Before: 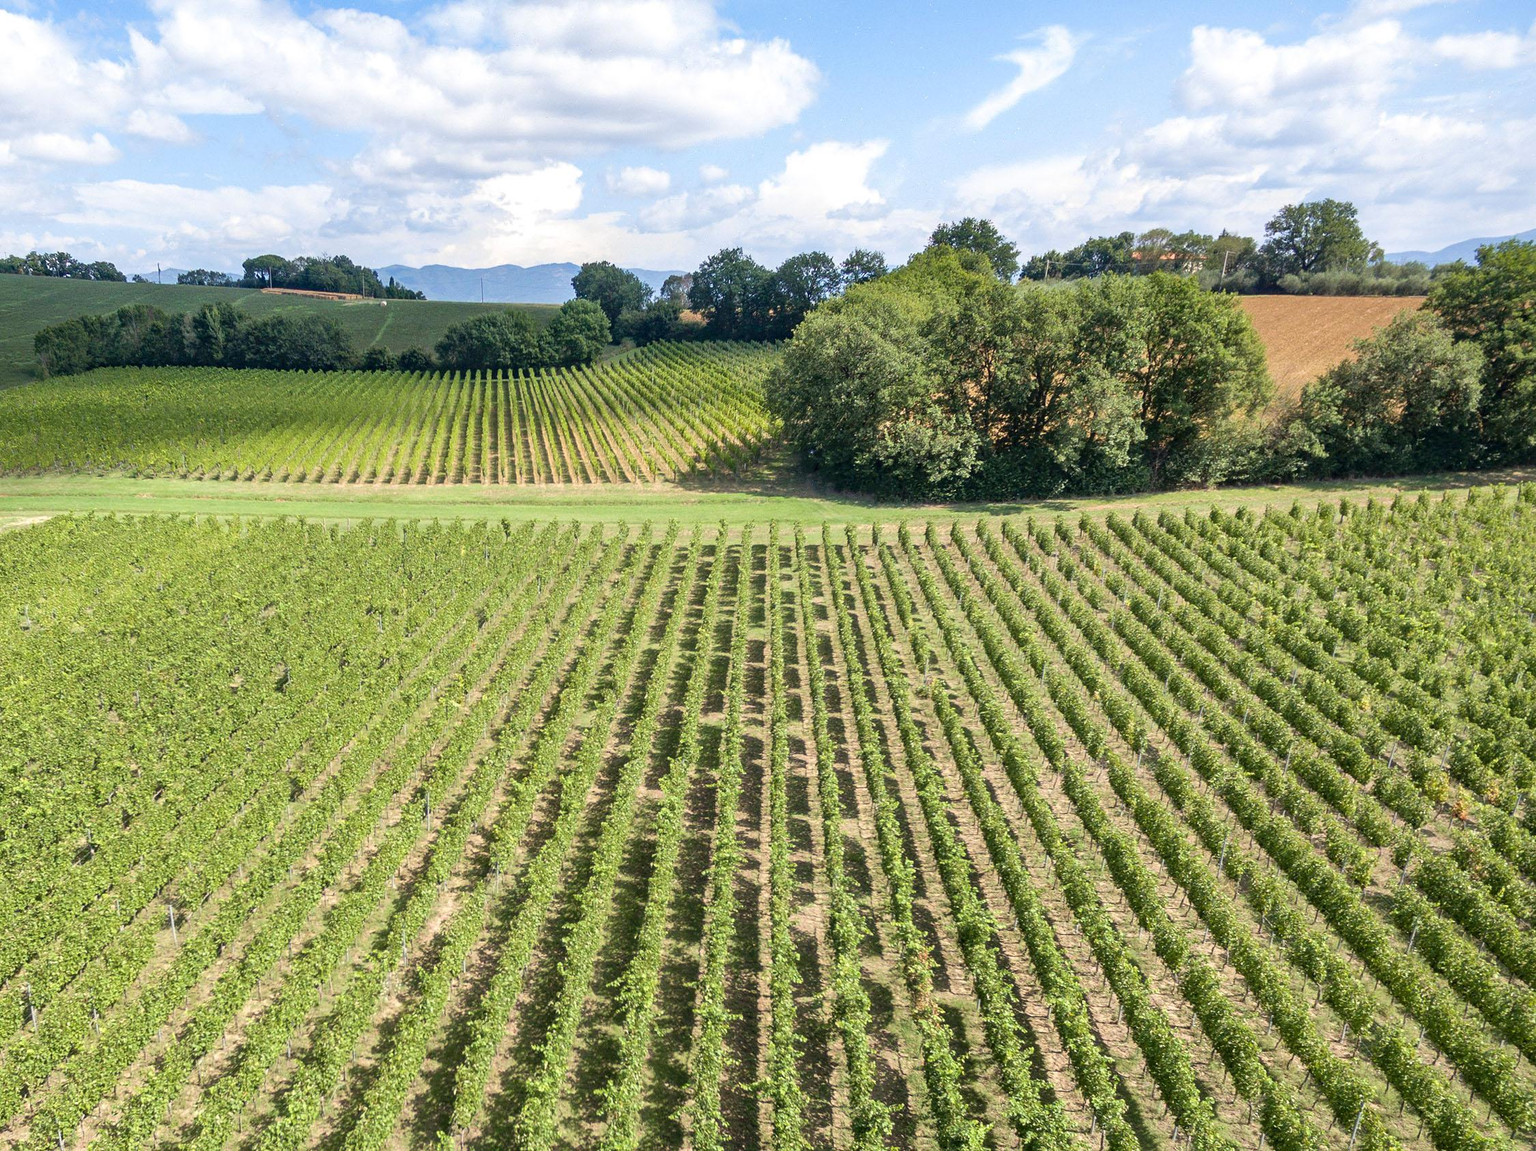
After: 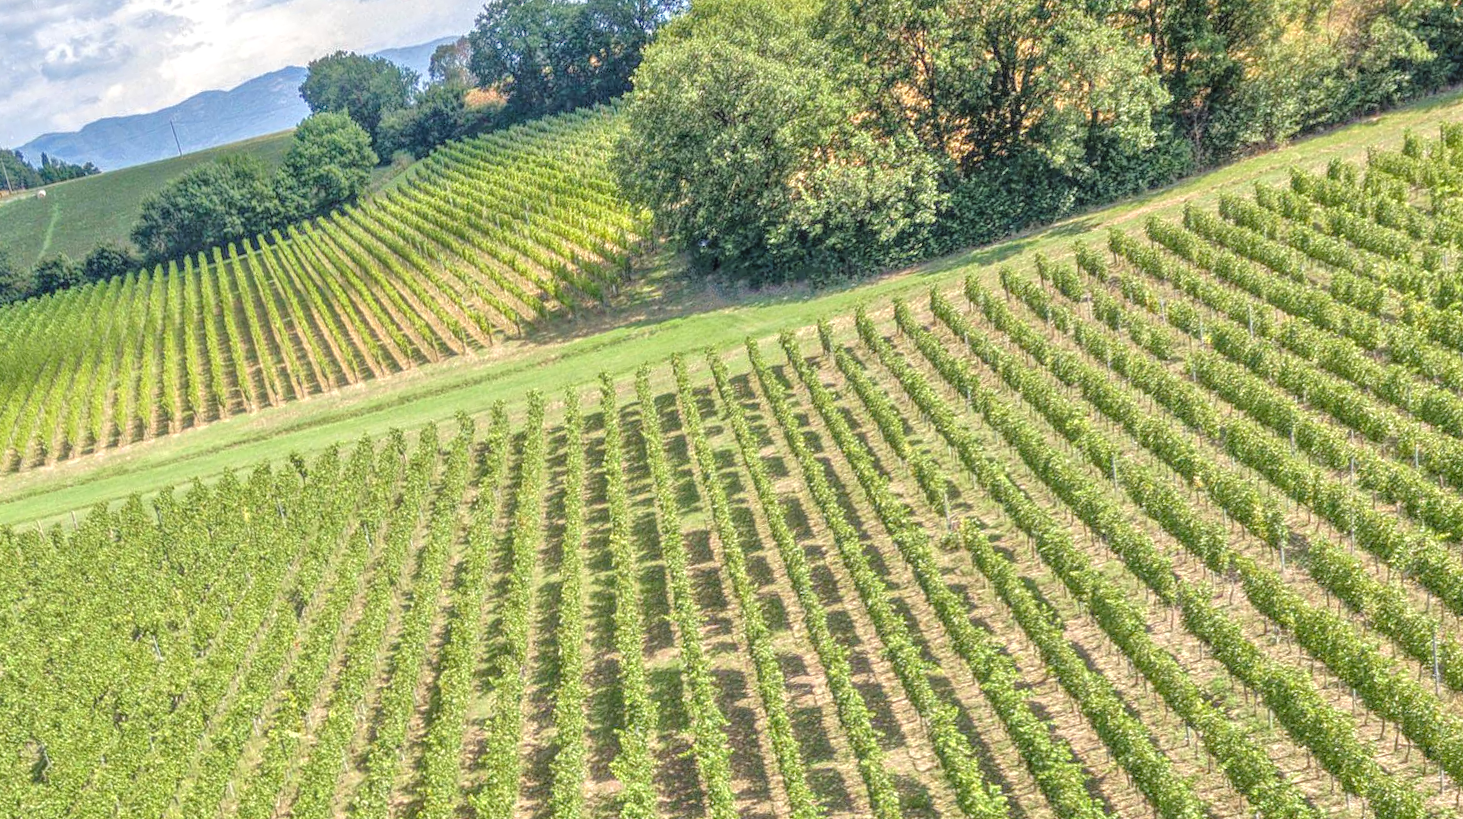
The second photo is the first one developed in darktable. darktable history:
local contrast: highlights 66%, shadows 33%, detail 166%, midtone range 0.2
crop and rotate: left 17.046%, top 10.659%, right 12.989%, bottom 14.553%
rotate and perspective: rotation -14.8°, crop left 0.1, crop right 0.903, crop top 0.25, crop bottom 0.748
tone equalizer: -7 EV 0.15 EV, -6 EV 0.6 EV, -5 EV 1.15 EV, -4 EV 1.33 EV, -3 EV 1.15 EV, -2 EV 0.6 EV, -1 EV 0.15 EV, mask exposure compensation -0.5 EV
